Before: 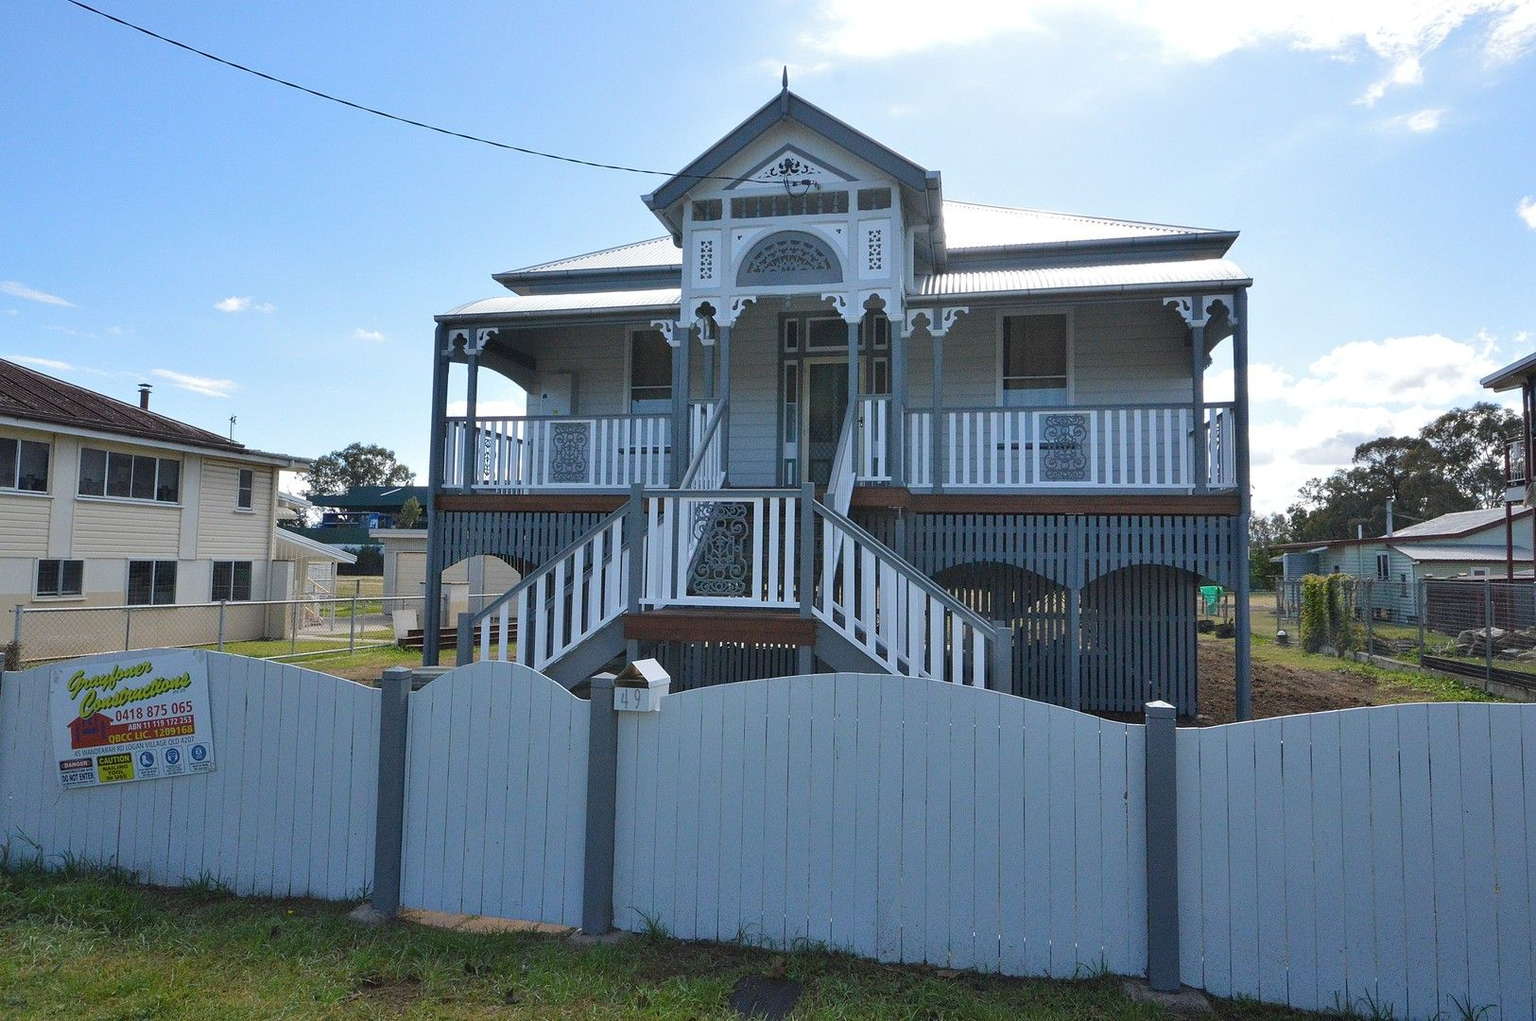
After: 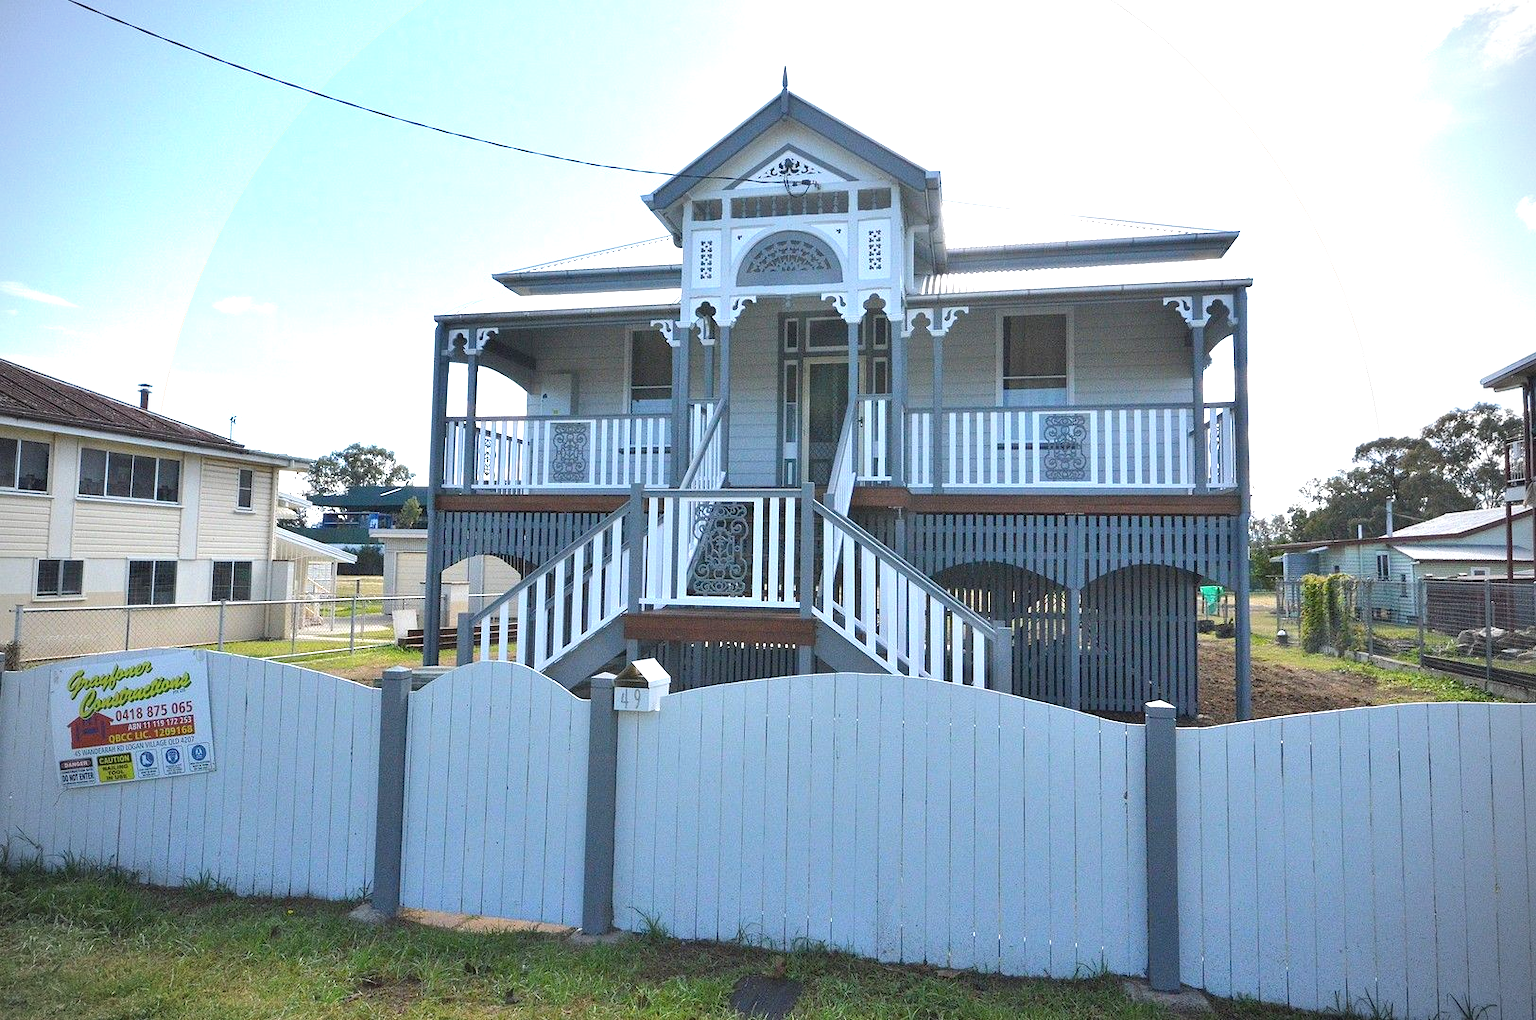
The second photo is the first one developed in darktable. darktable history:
exposure: black level correction 0, exposure 1 EV, compensate exposure bias true, compensate highlight preservation false
vignetting: dithering 8-bit output, unbound false
